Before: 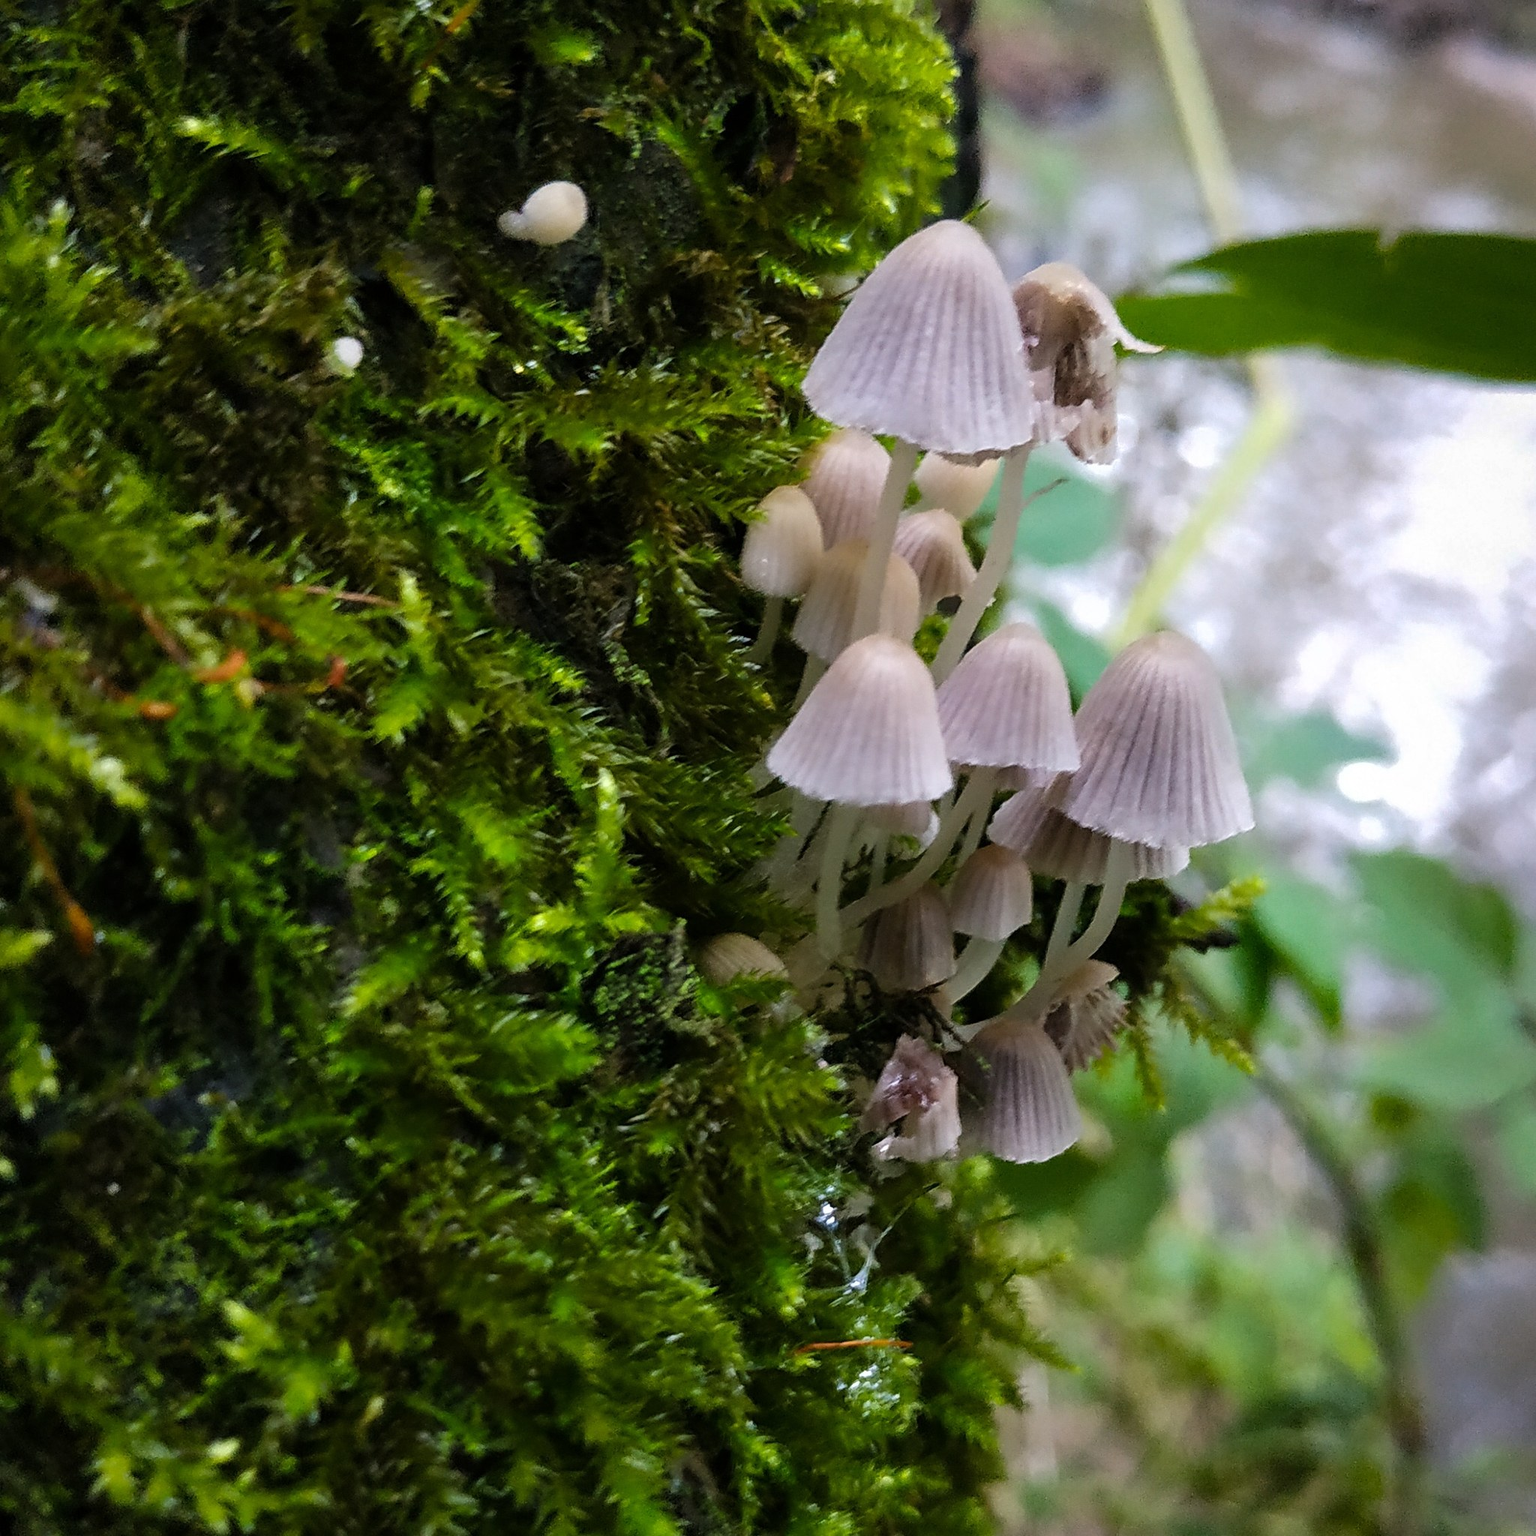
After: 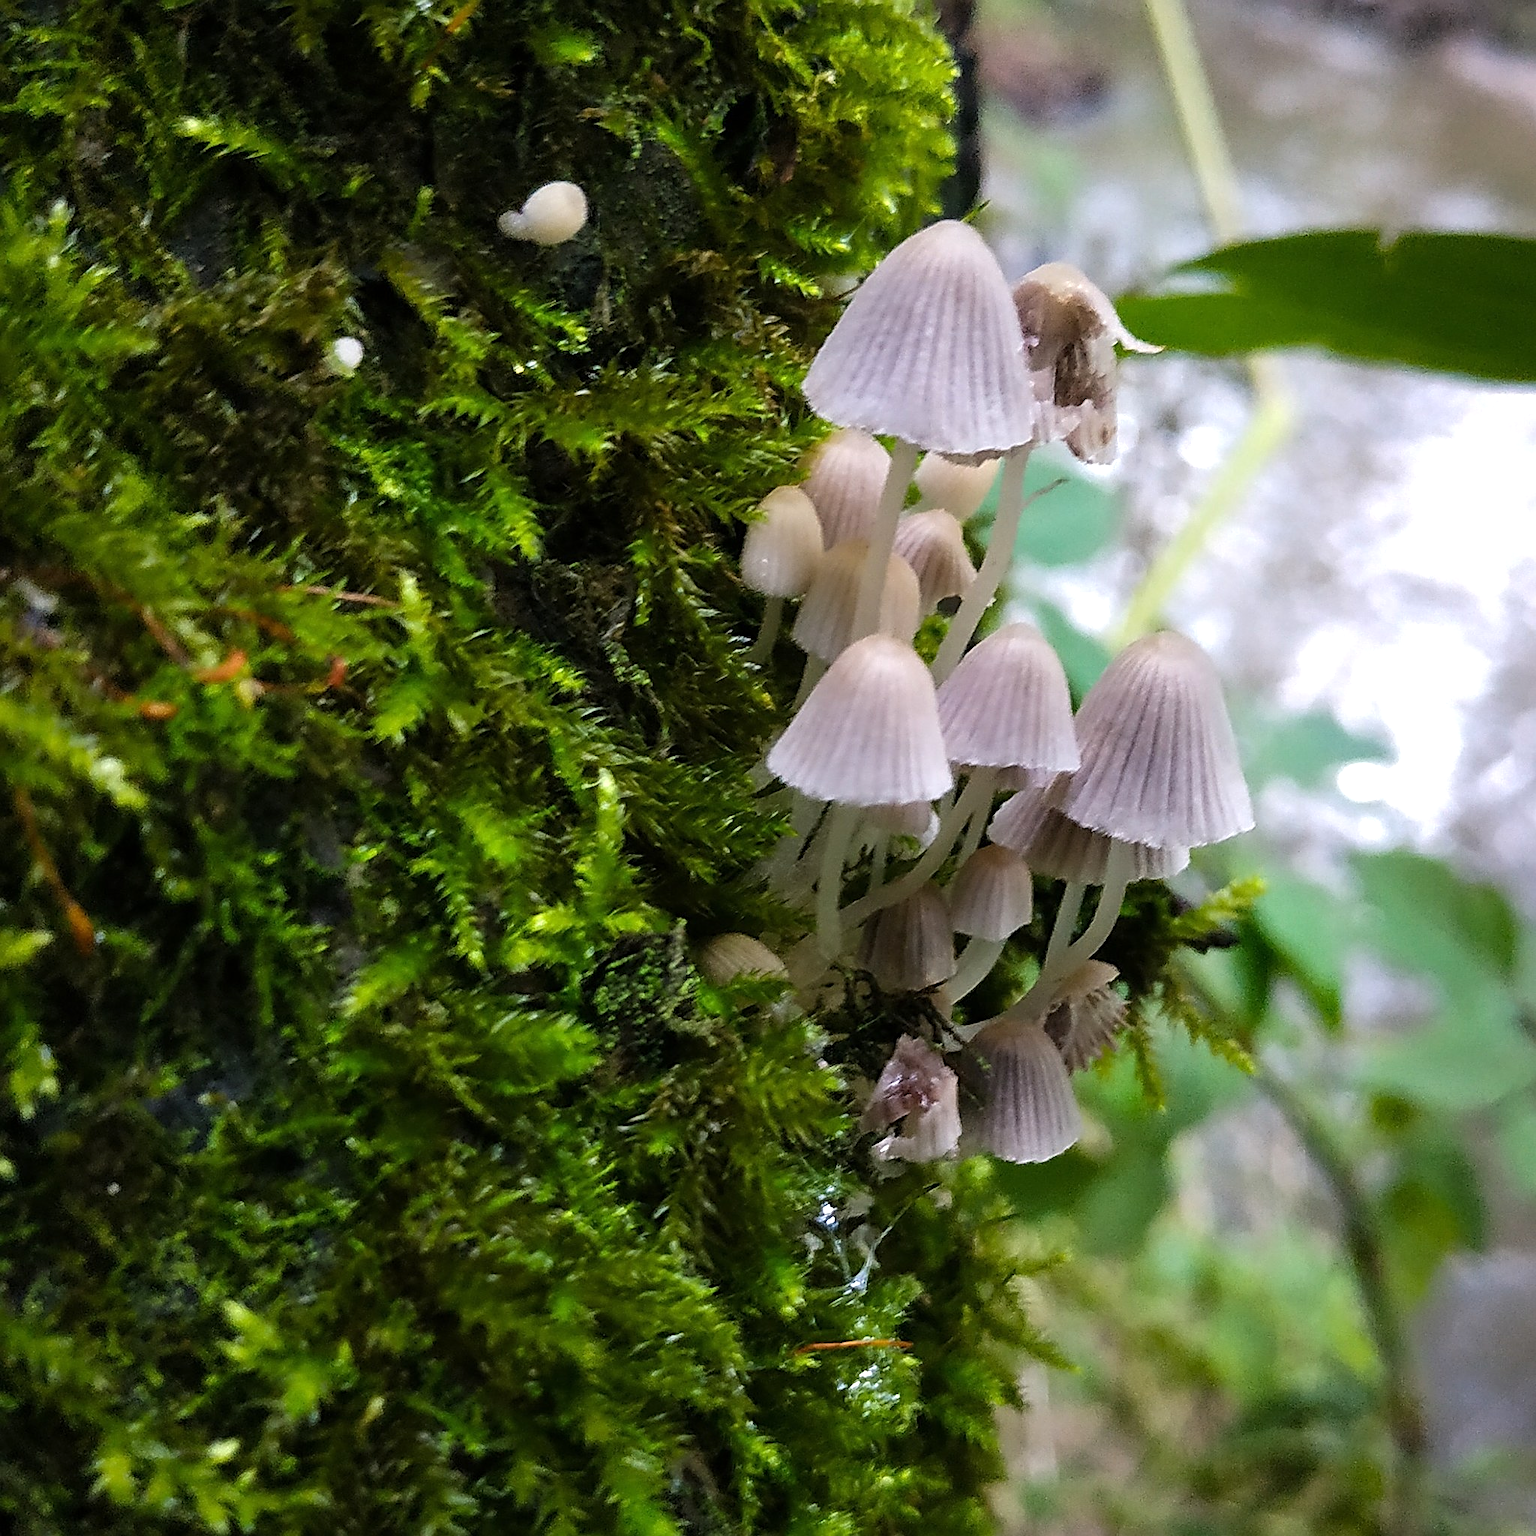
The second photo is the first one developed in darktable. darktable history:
exposure: exposure 0.198 EV, compensate highlight preservation false
sharpen: on, module defaults
